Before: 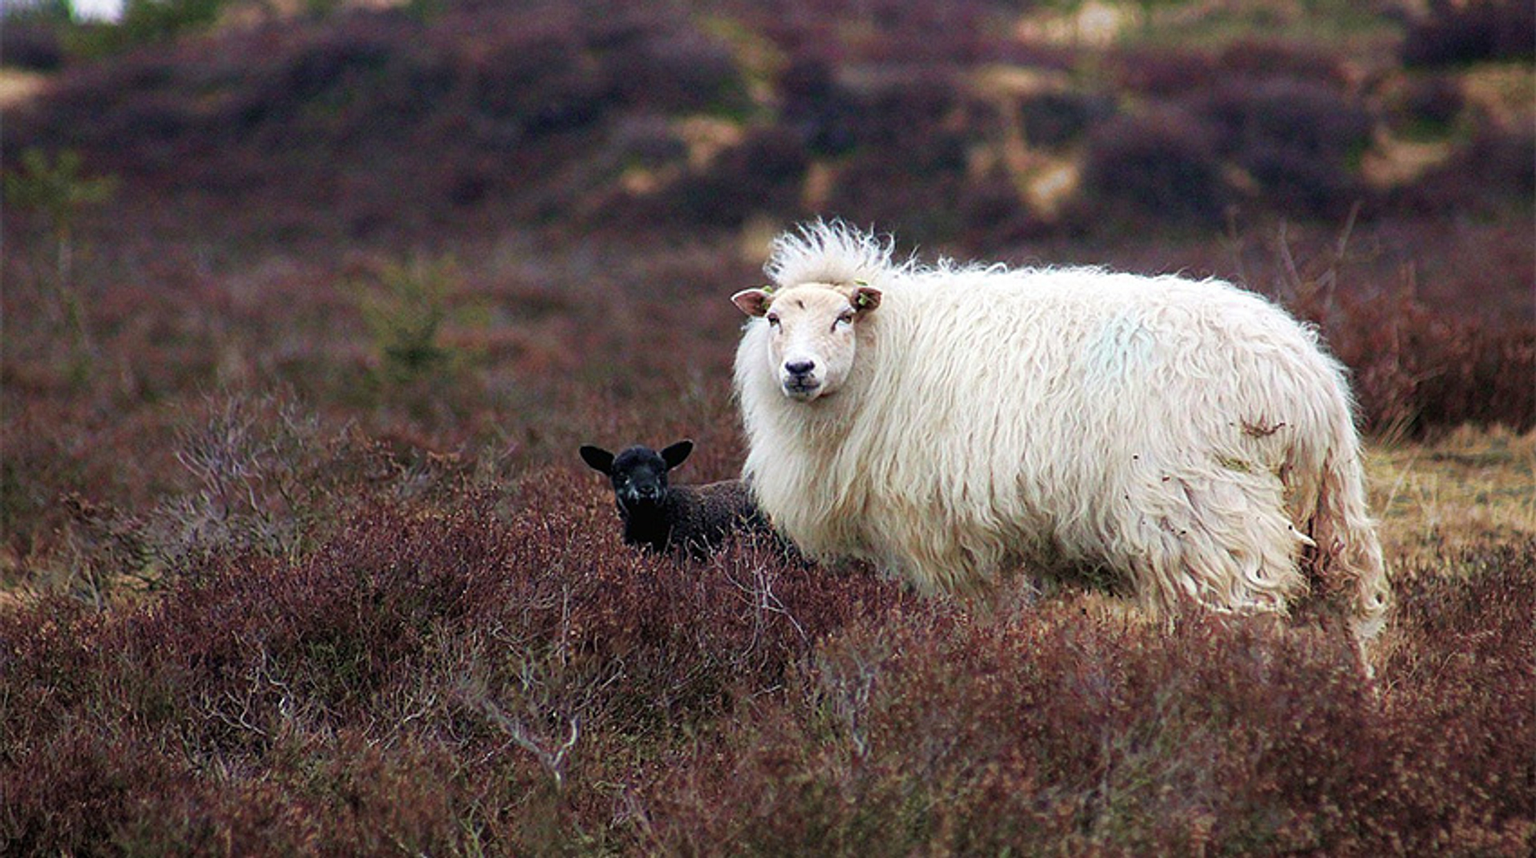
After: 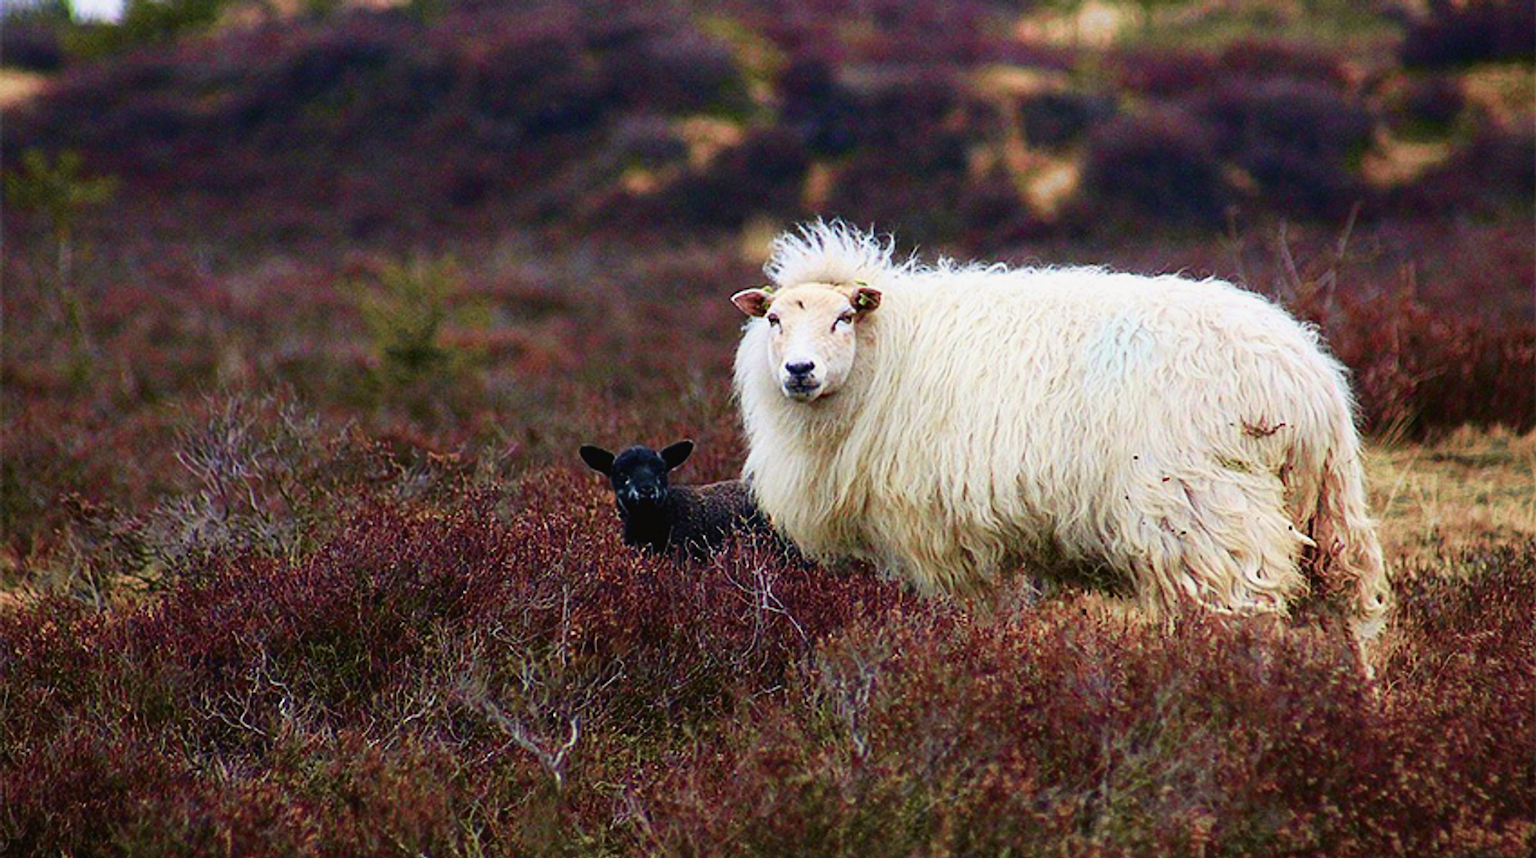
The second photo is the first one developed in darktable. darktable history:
tone curve: curves: ch0 [(0, 0.021) (0.049, 0.044) (0.158, 0.113) (0.351, 0.331) (0.485, 0.505) (0.656, 0.696) (0.868, 0.887) (1, 0.969)]; ch1 [(0, 0) (0.322, 0.328) (0.434, 0.438) (0.473, 0.477) (0.502, 0.503) (0.522, 0.526) (0.564, 0.591) (0.602, 0.632) (0.677, 0.701) (0.859, 0.885) (1, 1)]; ch2 [(0, 0) (0.33, 0.301) (0.452, 0.434) (0.502, 0.505) (0.535, 0.554) (0.565, 0.598) (0.618, 0.629) (1, 1)], color space Lab, independent channels, preserve colors none
